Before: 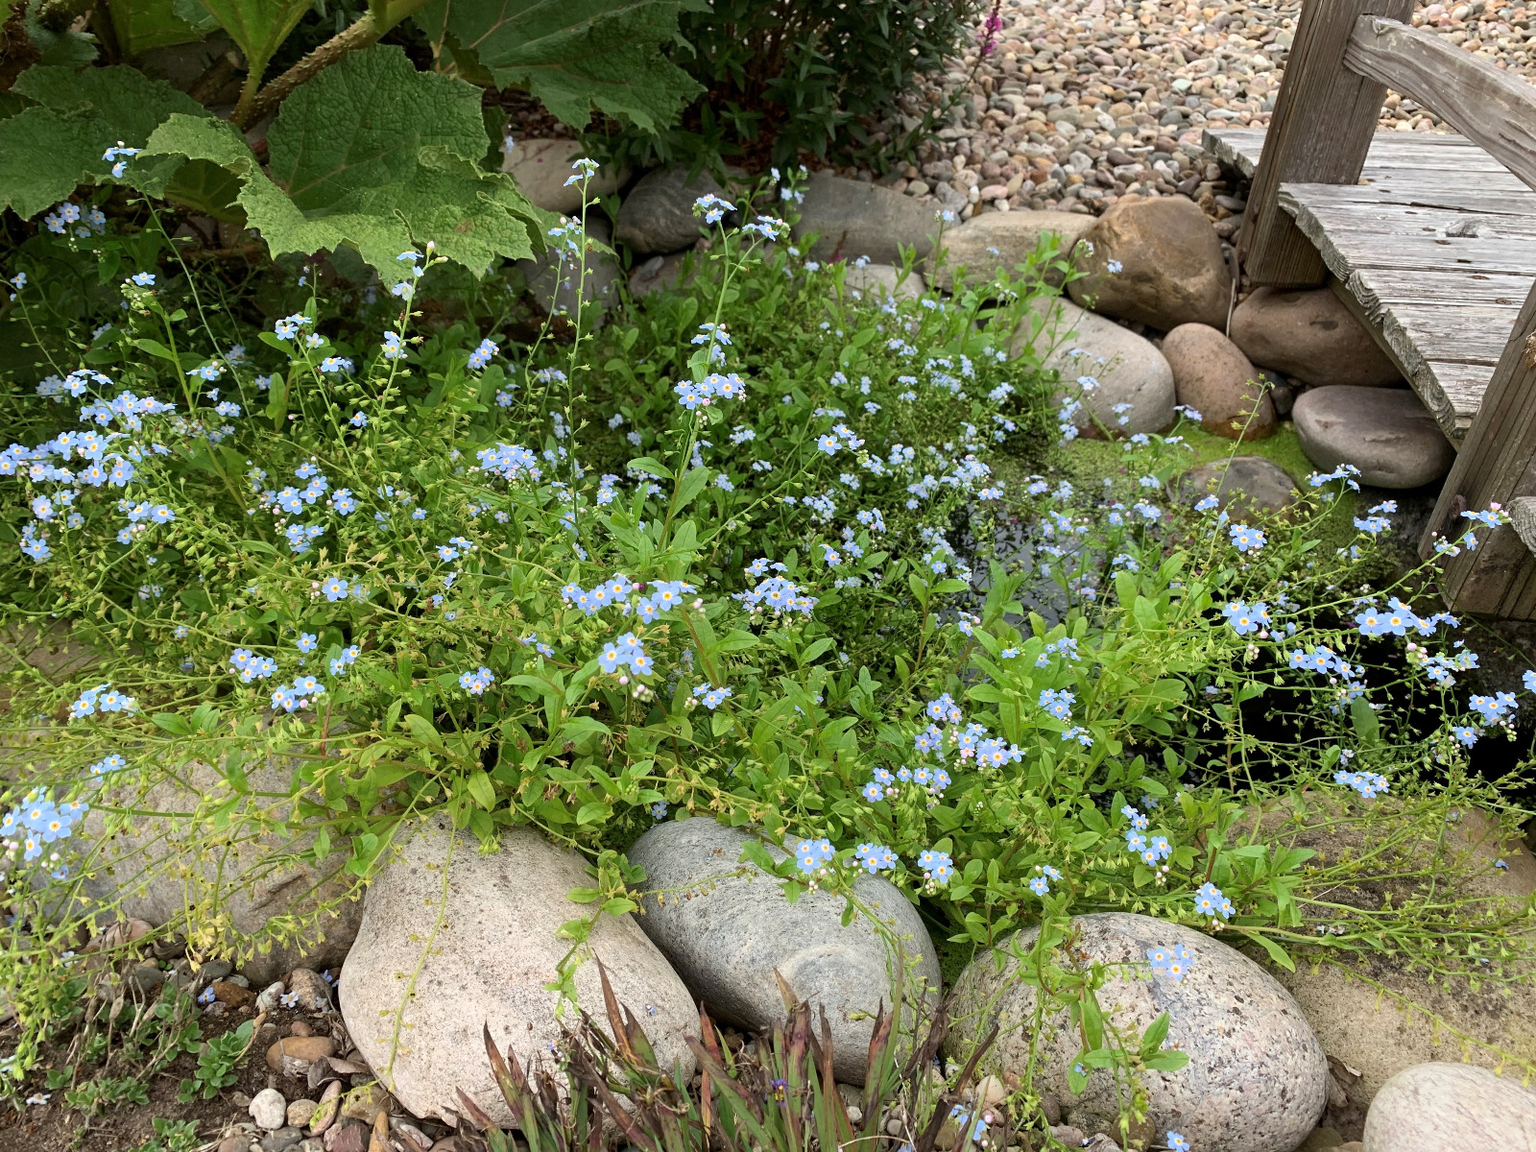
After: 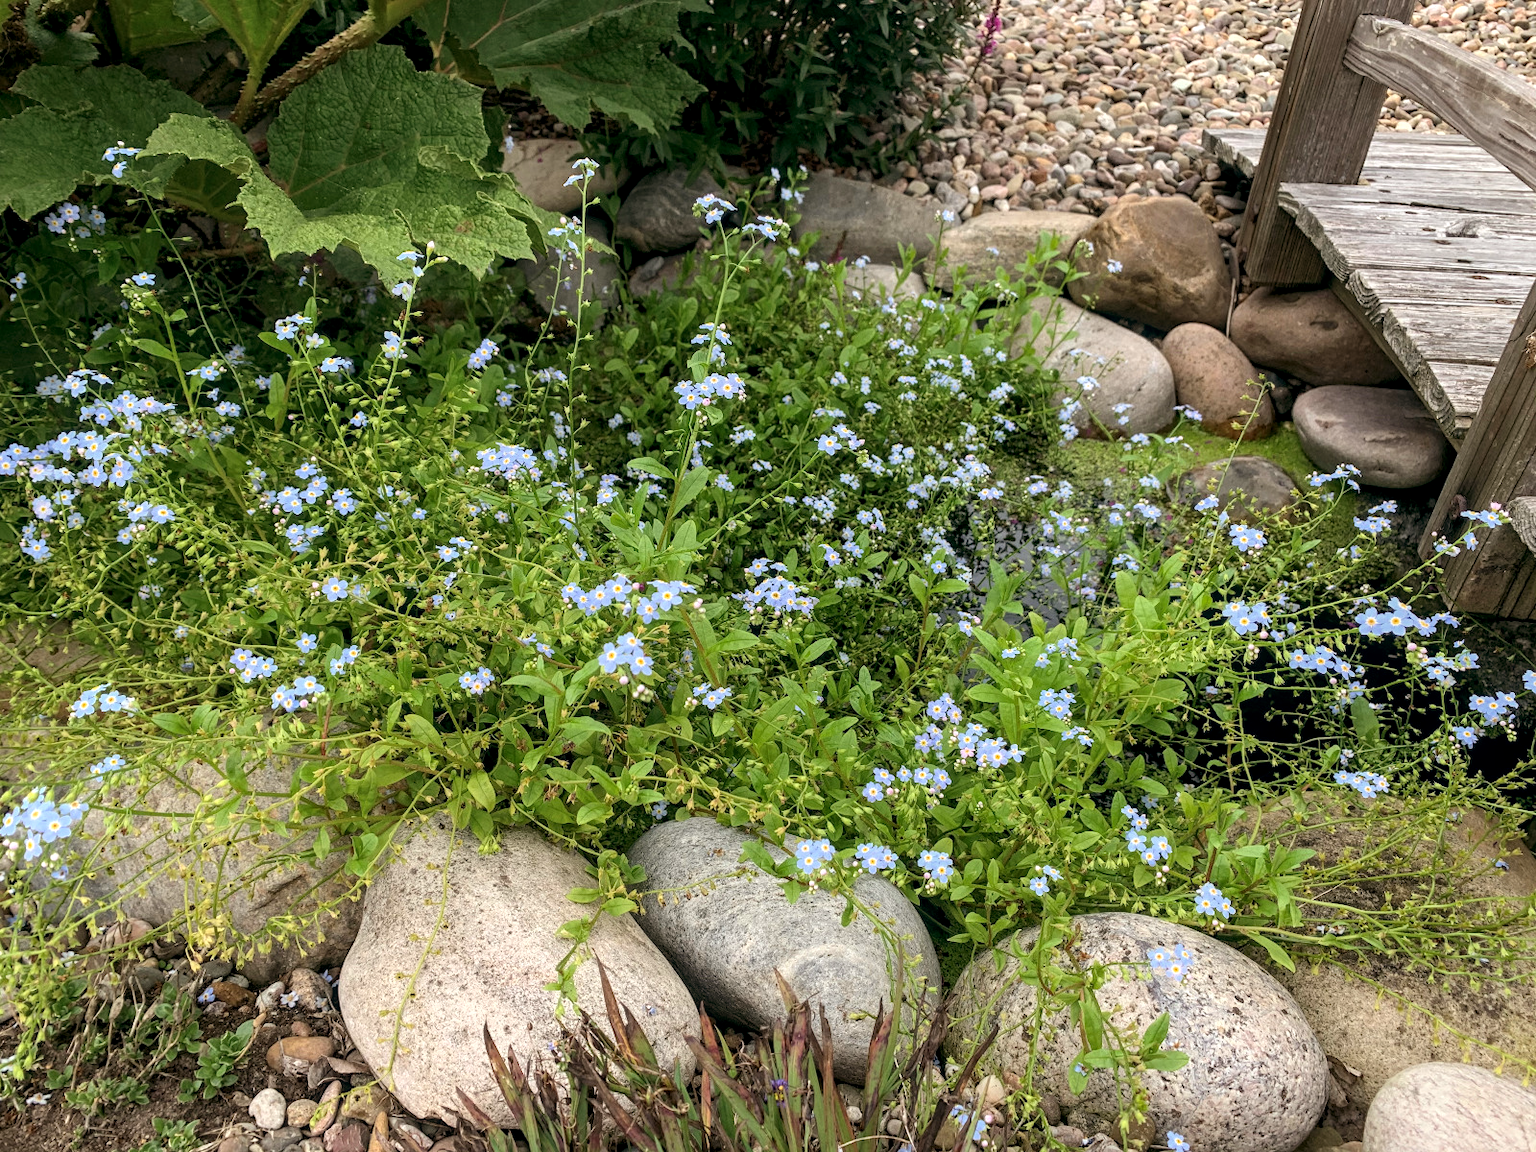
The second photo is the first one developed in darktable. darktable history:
color balance: lift [1, 0.998, 1.001, 1.002], gamma [1, 1.02, 1, 0.98], gain [1, 1.02, 1.003, 0.98]
local contrast: detail 130%
